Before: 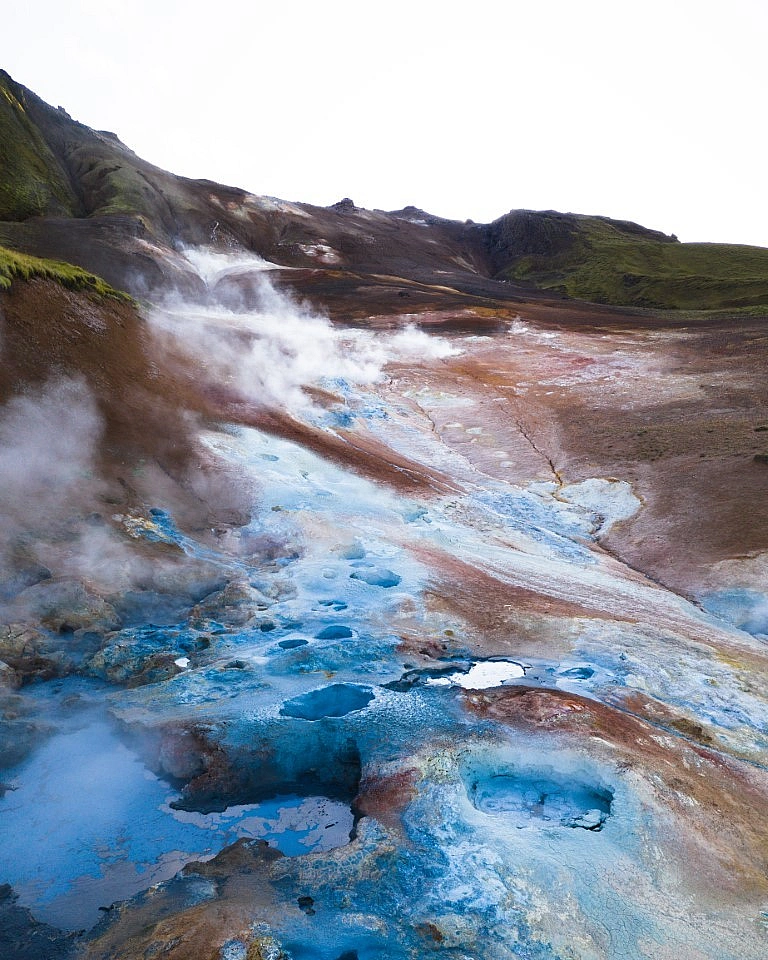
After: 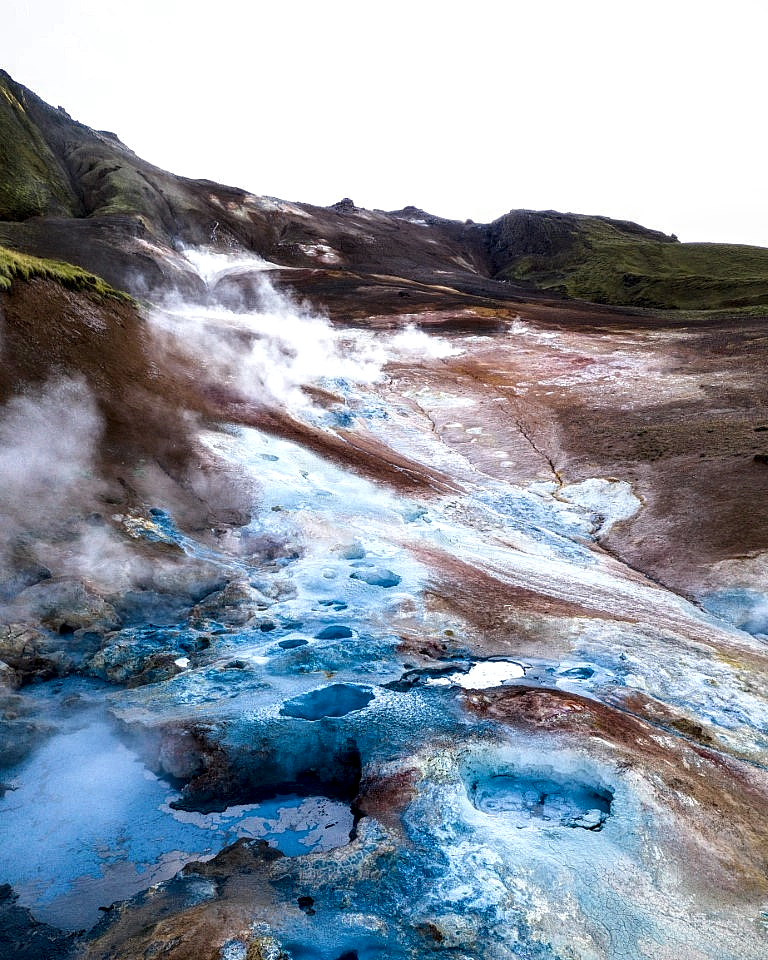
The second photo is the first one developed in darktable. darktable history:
local contrast: highlights 63%, shadows 54%, detail 169%, midtone range 0.516
